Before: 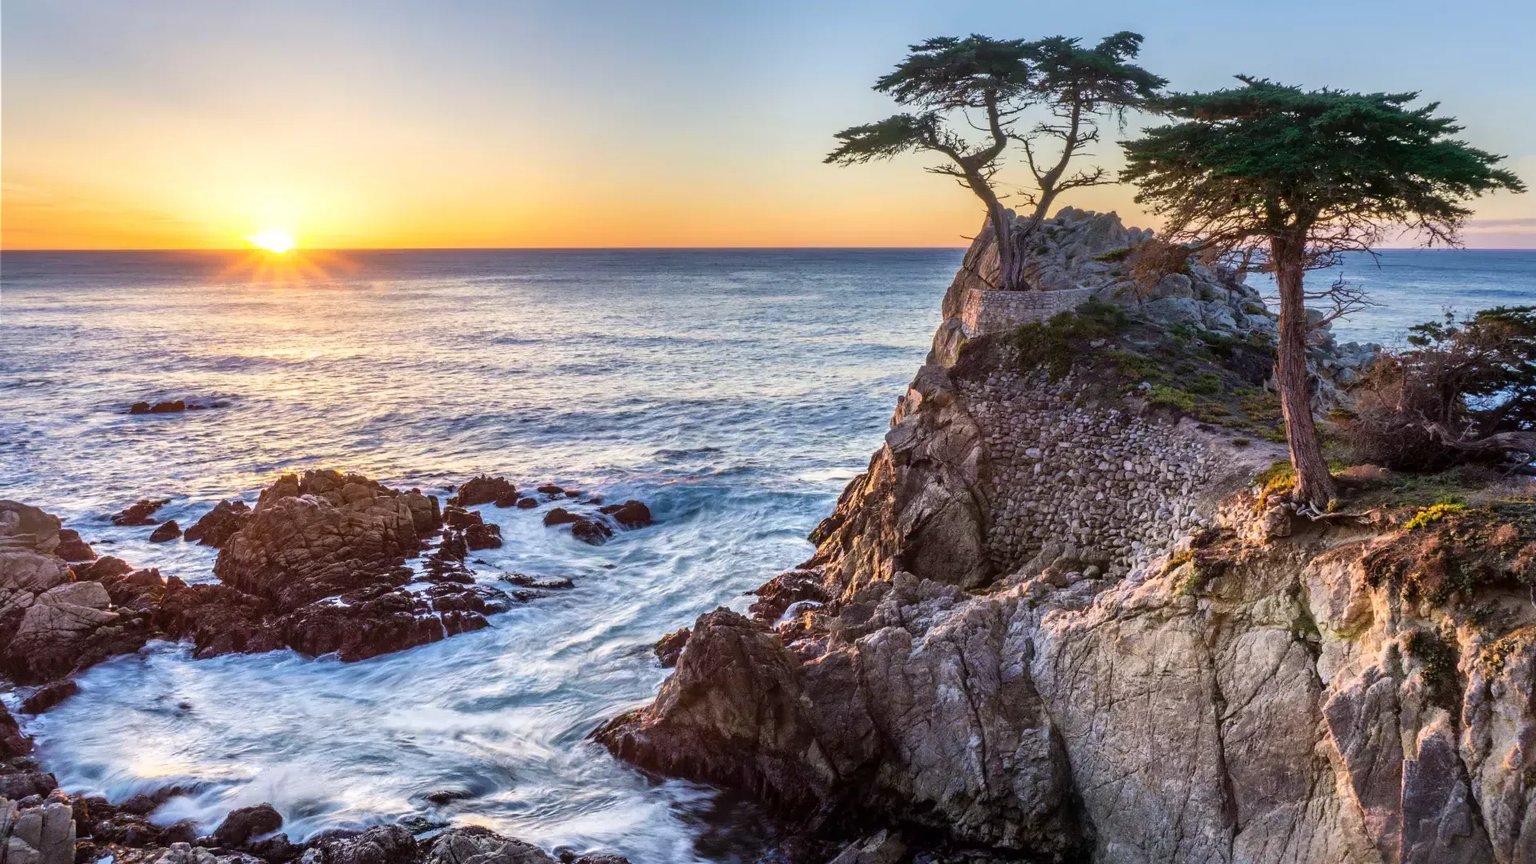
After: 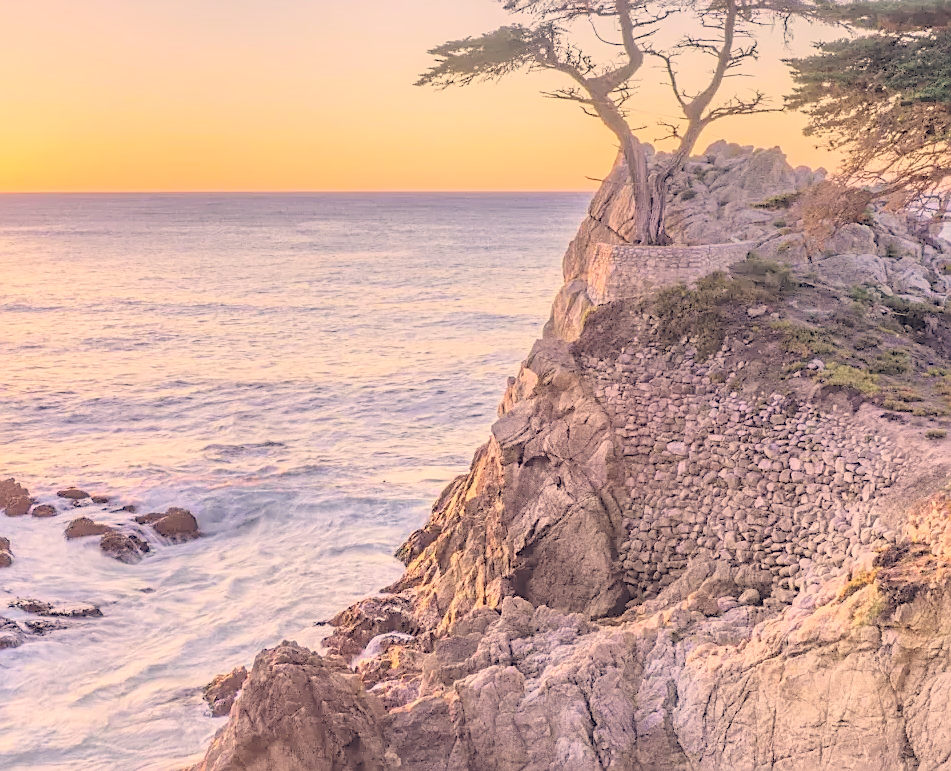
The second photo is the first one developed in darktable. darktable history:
sharpen: on, module defaults
color correction: highlights a* 19.59, highlights b* 27.49, shadows a* 3.46, shadows b* -17.28, saturation 0.73
crop: left 32.075%, top 10.976%, right 18.355%, bottom 17.596%
contrast brightness saturation: brightness 0.28
global tonemap: drago (0.7, 100)
